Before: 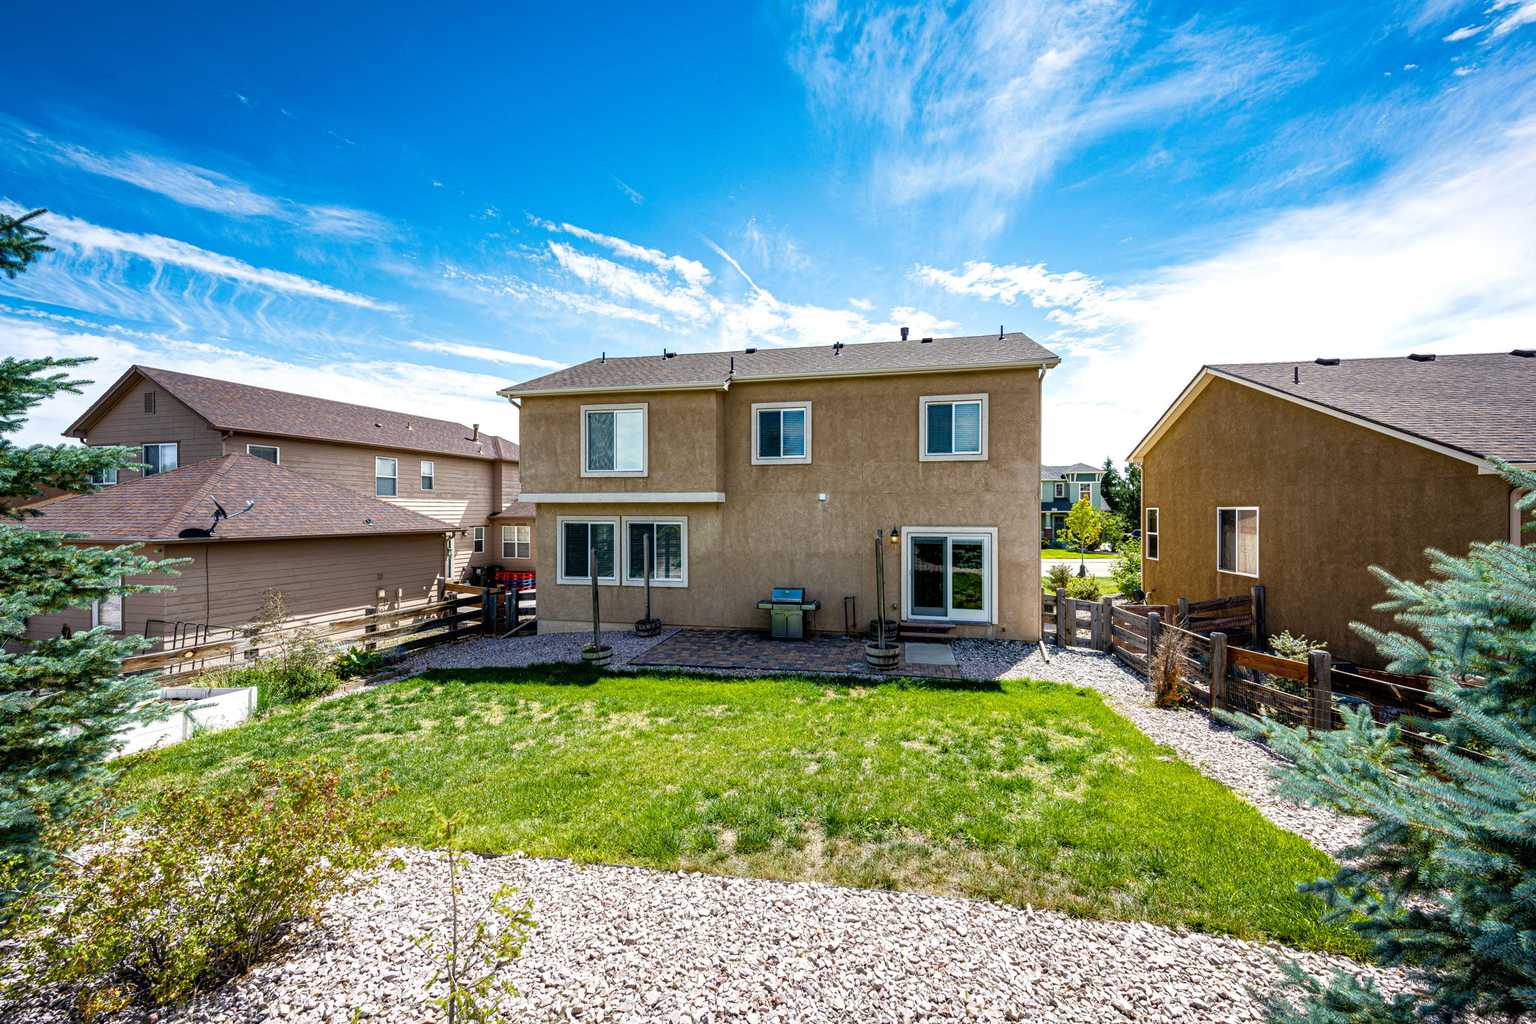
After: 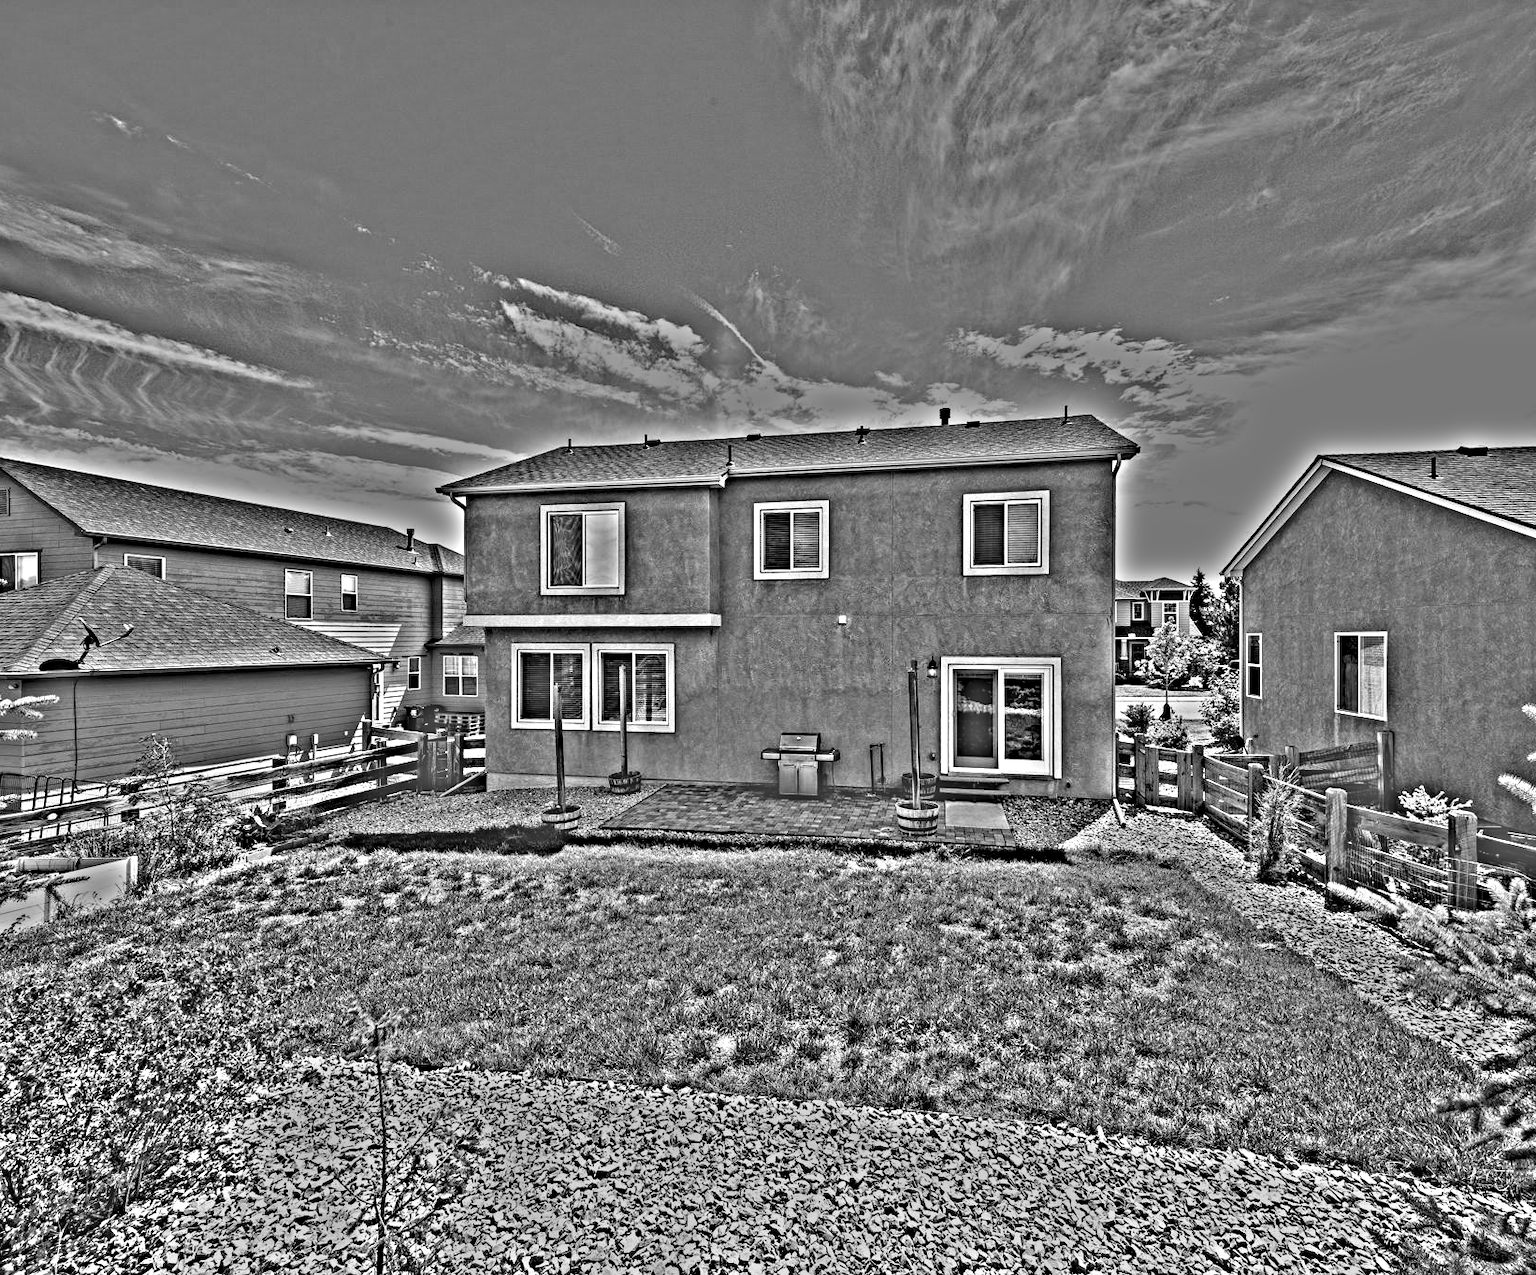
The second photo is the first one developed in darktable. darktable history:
crop and rotate: left 9.597%, right 10.195%
highpass: on, module defaults
